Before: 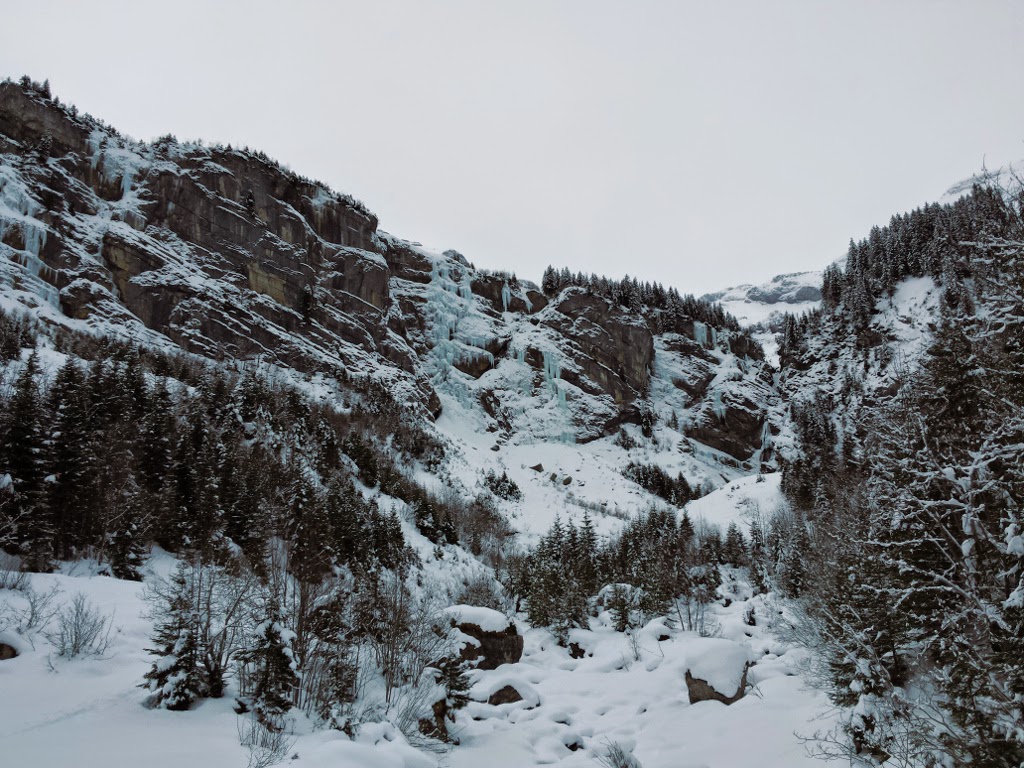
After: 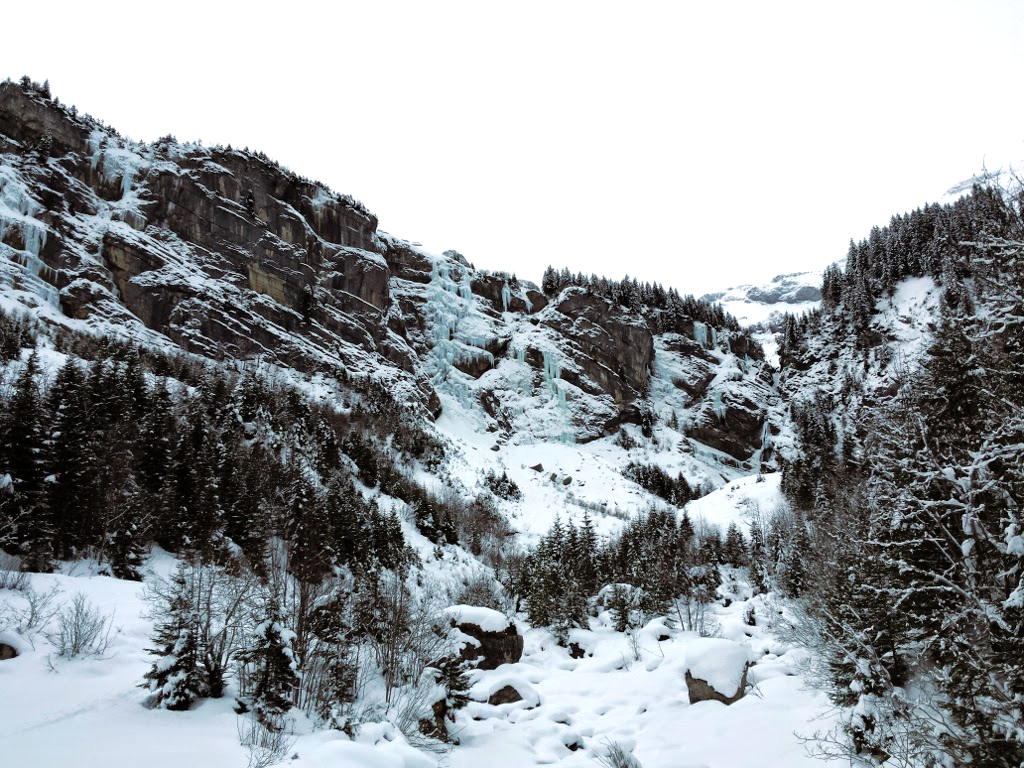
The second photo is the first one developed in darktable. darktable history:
tone equalizer: -8 EV -0.713 EV, -7 EV -0.713 EV, -6 EV -0.579 EV, -5 EV -0.39 EV, -3 EV 0.396 EV, -2 EV 0.6 EV, -1 EV 0.7 EV, +0 EV 0.769 EV
